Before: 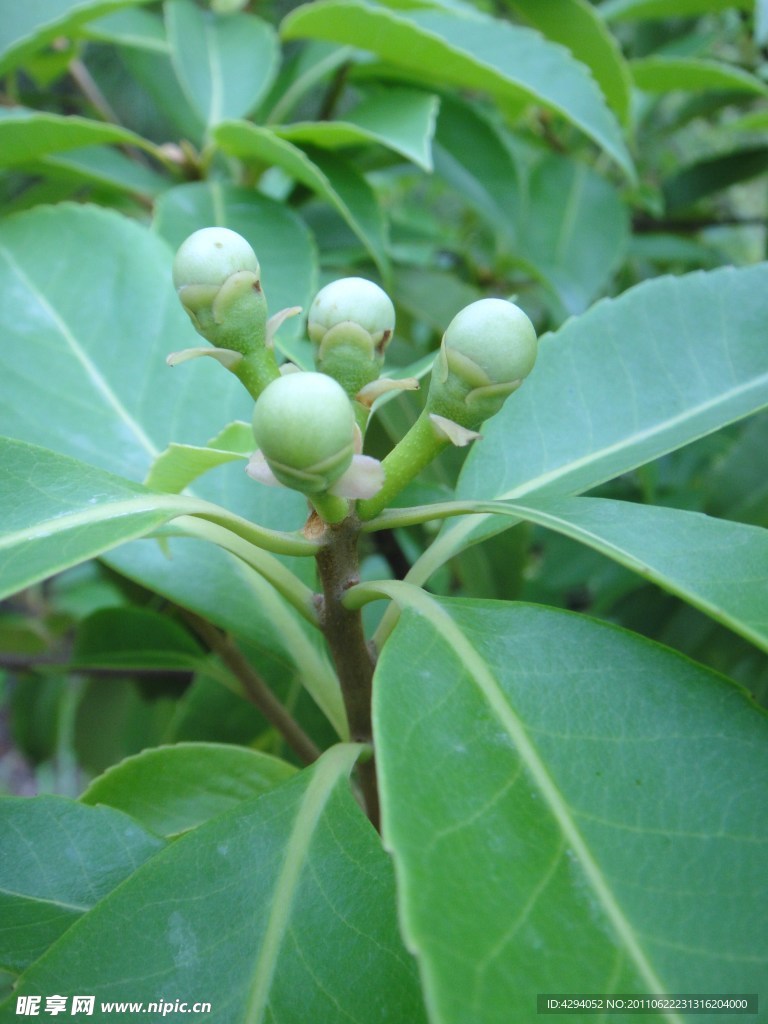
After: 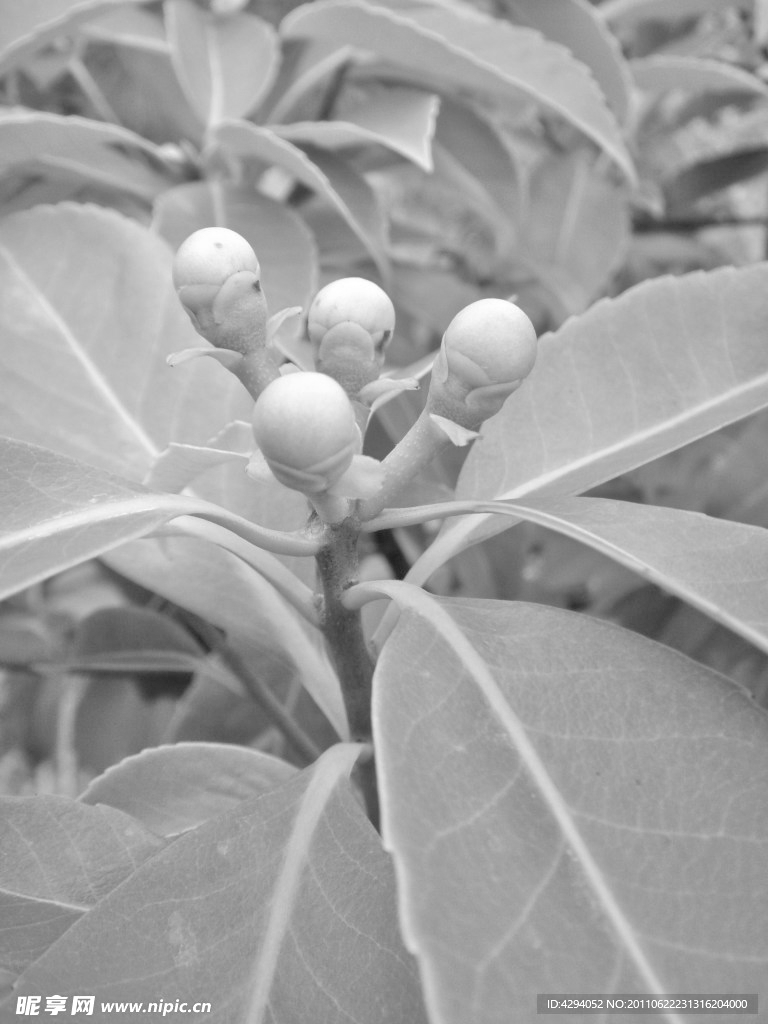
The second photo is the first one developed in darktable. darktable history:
monochrome: on, module defaults
tone equalizer: -7 EV 0.15 EV, -6 EV 0.6 EV, -5 EV 1.15 EV, -4 EV 1.33 EV, -3 EV 1.15 EV, -2 EV 0.6 EV, -1 EV 0.15 EV, mask exposure compensation -0.5 EV
